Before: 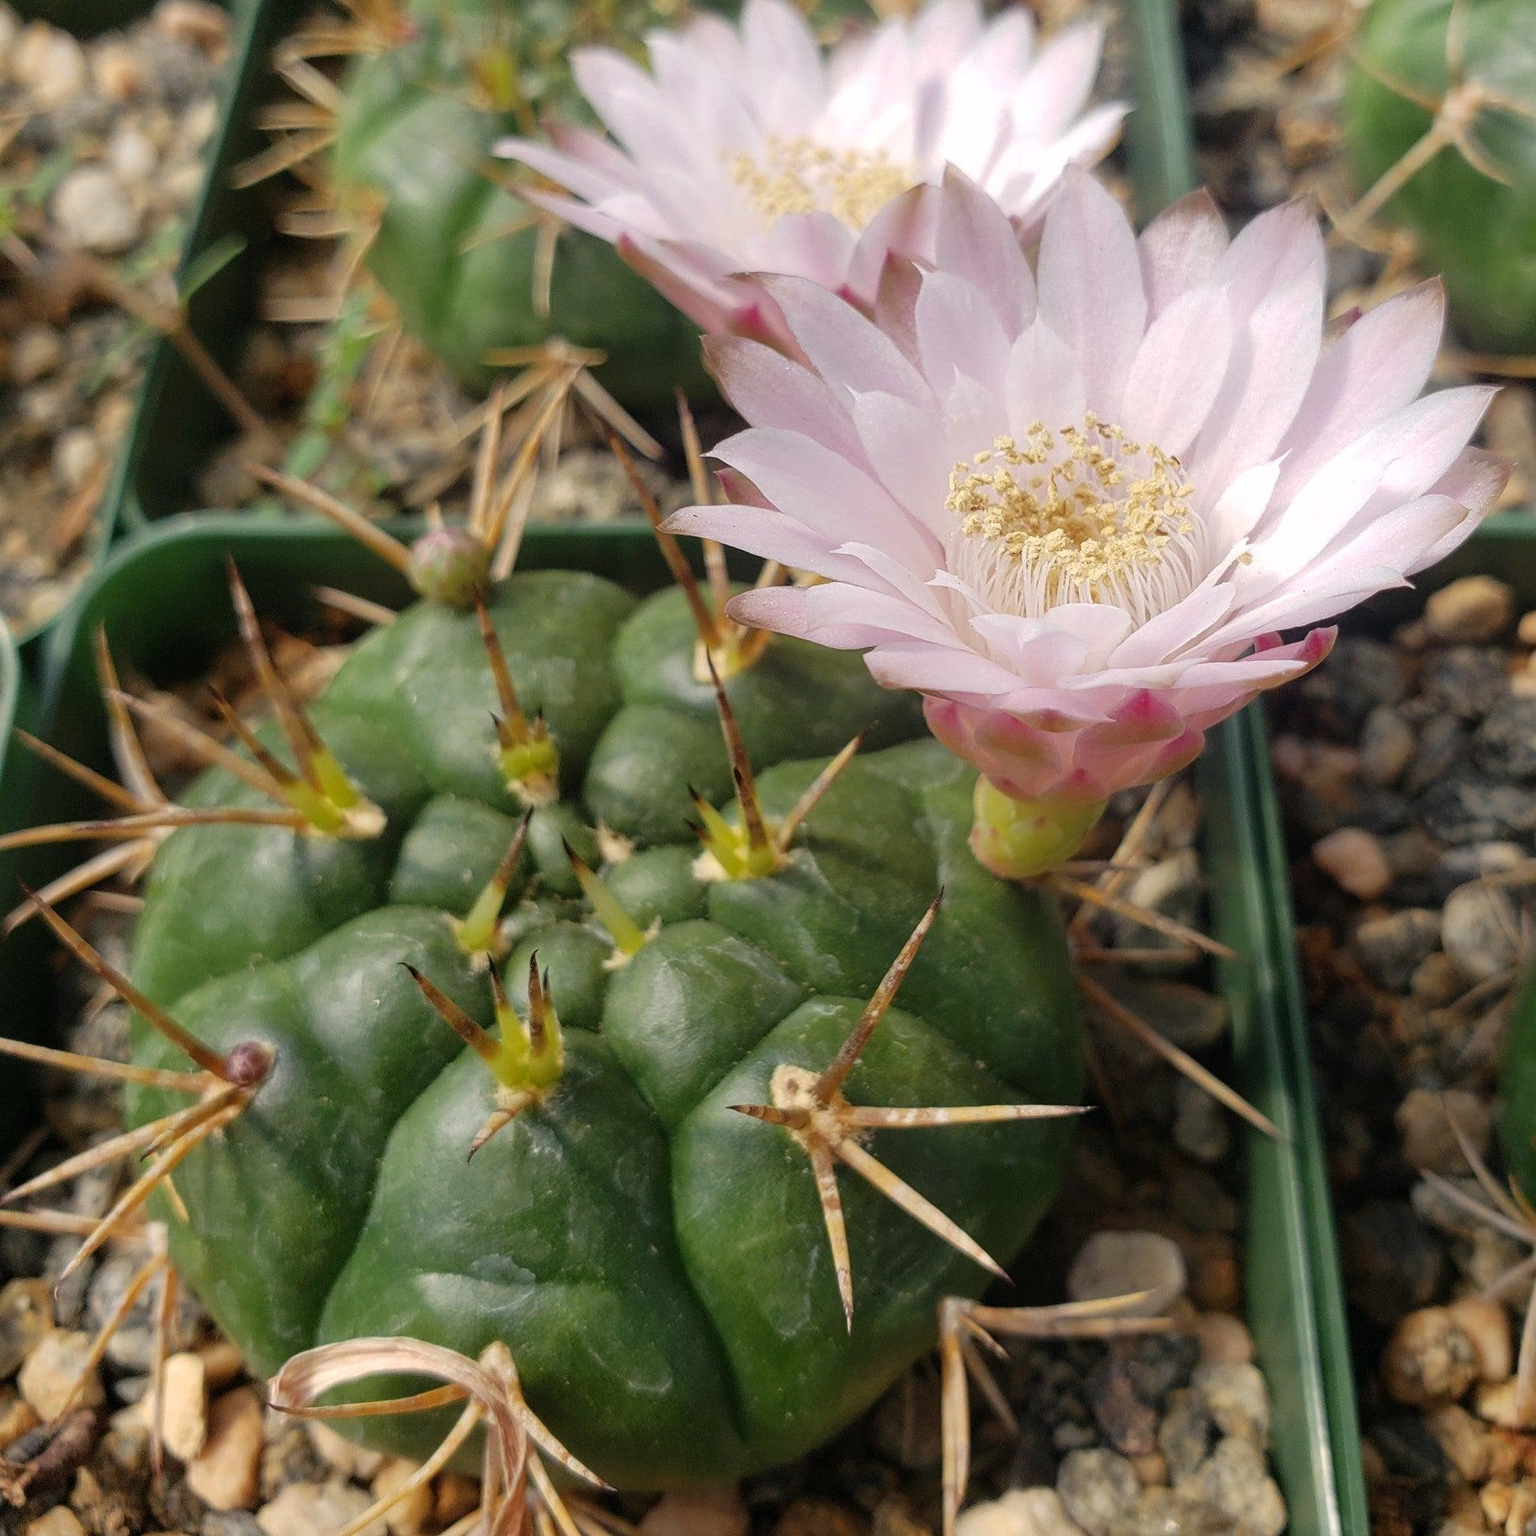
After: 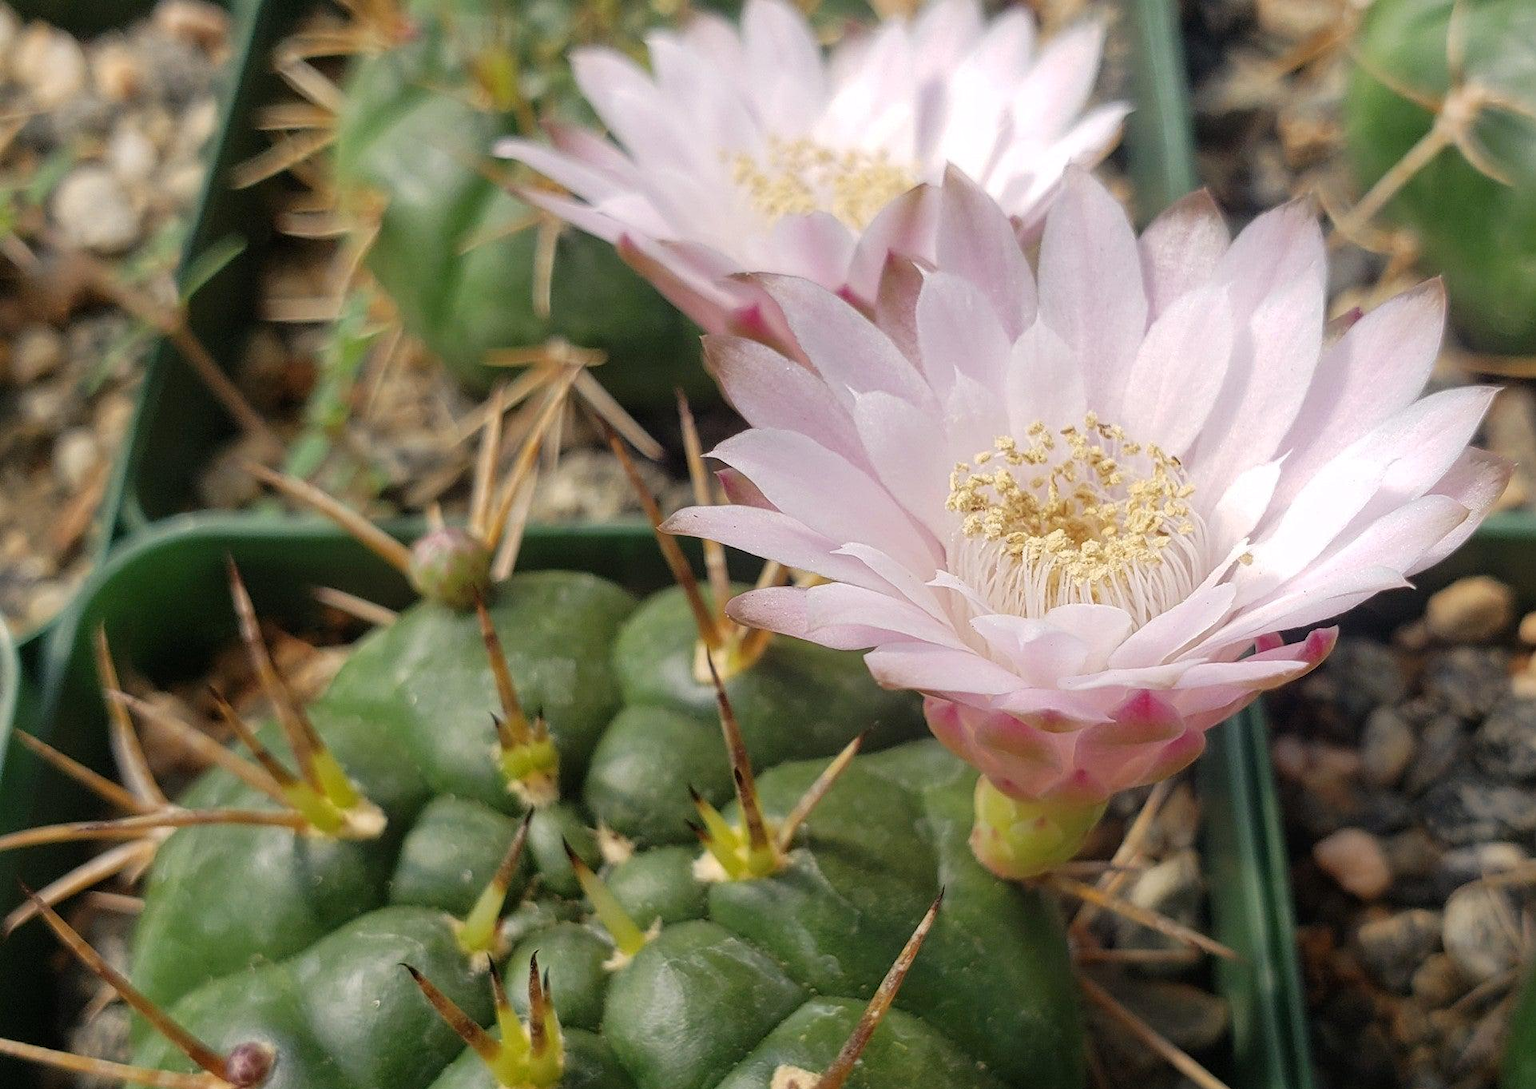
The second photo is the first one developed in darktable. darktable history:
crop: right 0.001%, bottom 29.103%
local contrast: mode bilateral grid, contrast 16, coarseness 35, detail 104%, midtone range 0.2
